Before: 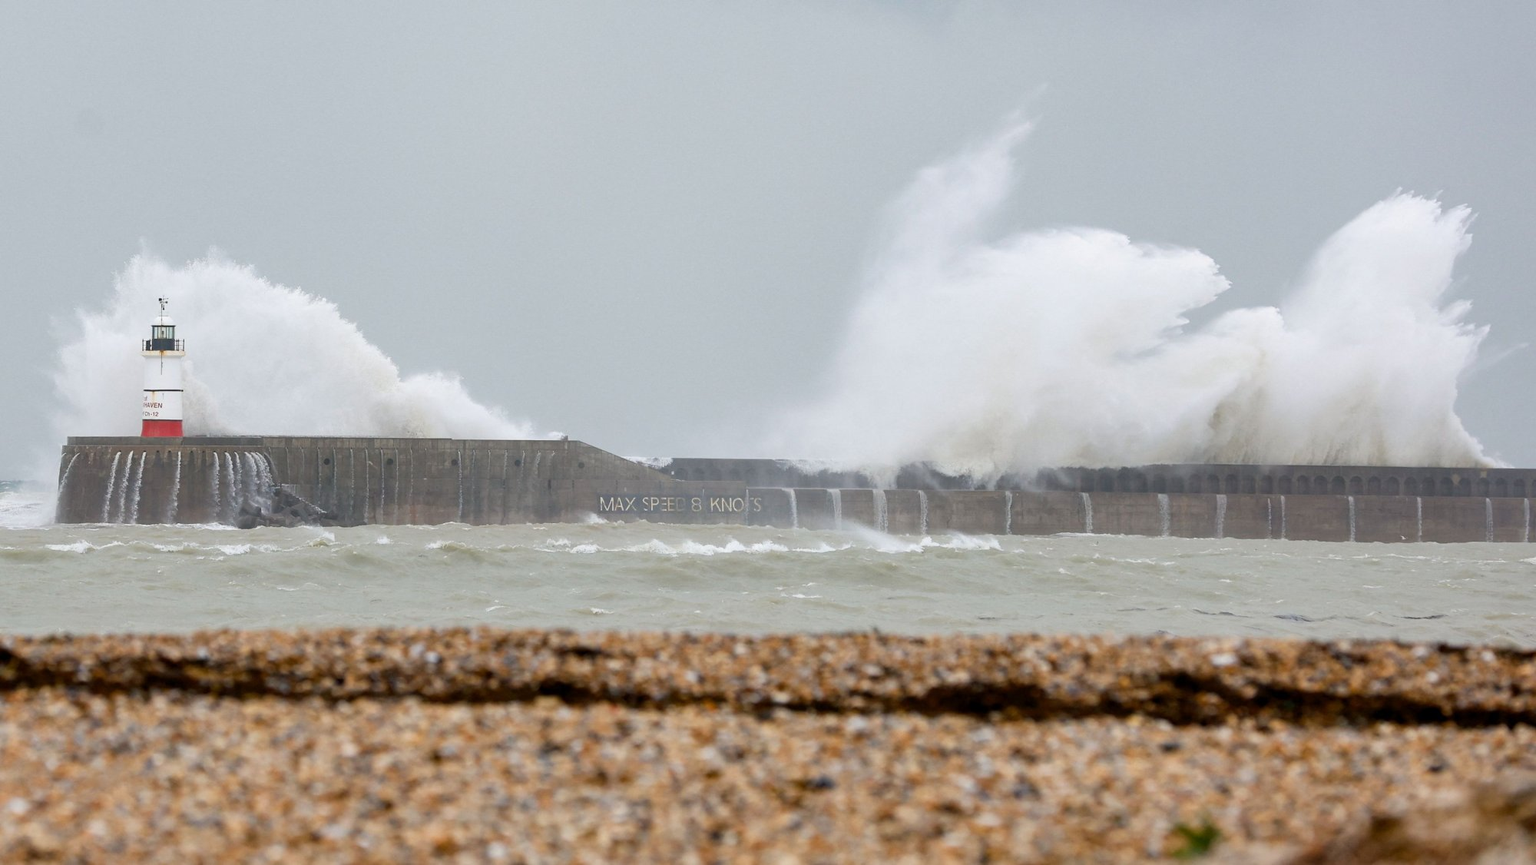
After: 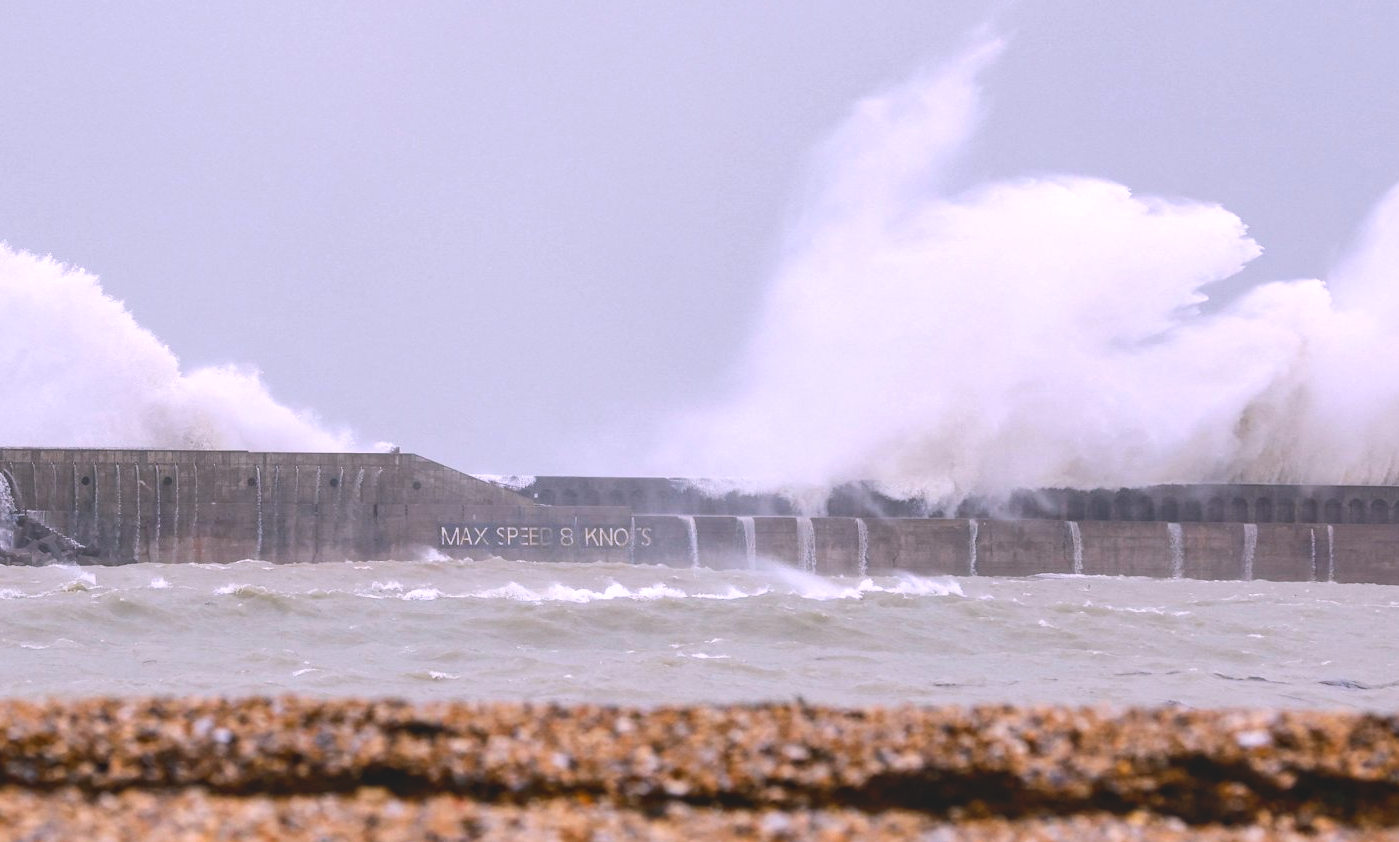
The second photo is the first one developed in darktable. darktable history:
crop and rotate: left 17.046%, top 10.659%, right 12.989%, bottom 14.553%
white balance: red 1.066, blue 1.119
contrast brightness saturation: contrast -0.28
local contrast: on, module defaults
tone equalizer: -8 EV -0.75 EV, -7 EV -0.7 EV, -6 EV -0.6 EV, -5 EV -0.4 EV, -3 EV 0.4 EV, -2 EV 0.6 EV, -1 EV 0.7 EV, +0 EV 0.75 EV, edges refinement/feathering 500, mask exposure compensation -1.57 EV, preserve details no
